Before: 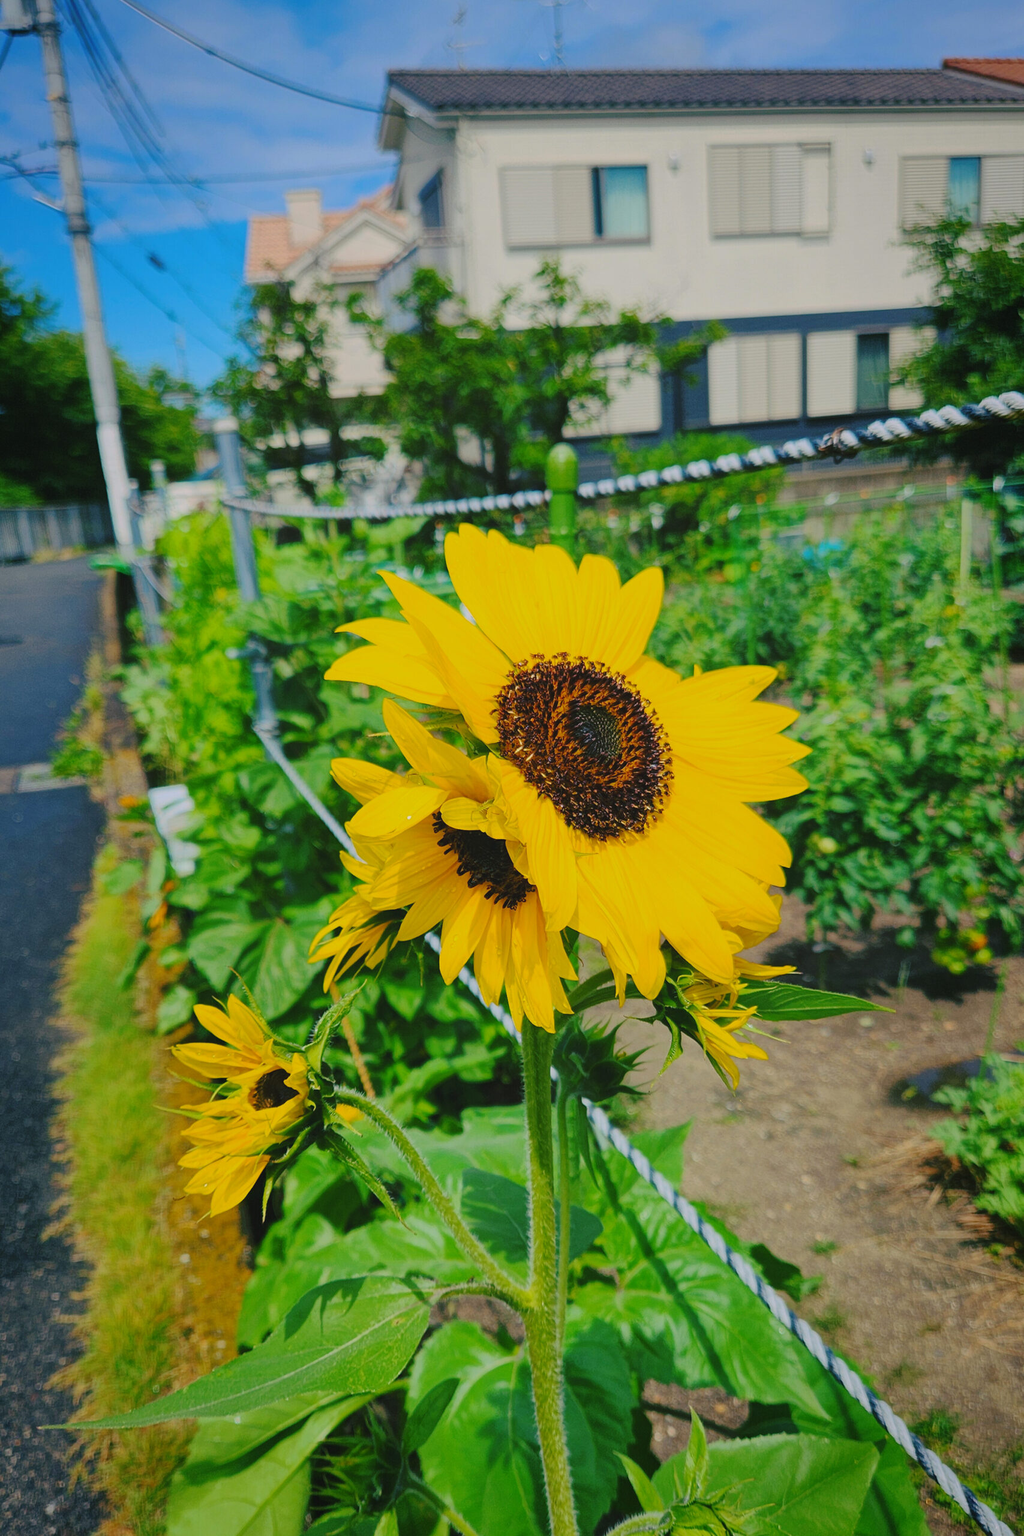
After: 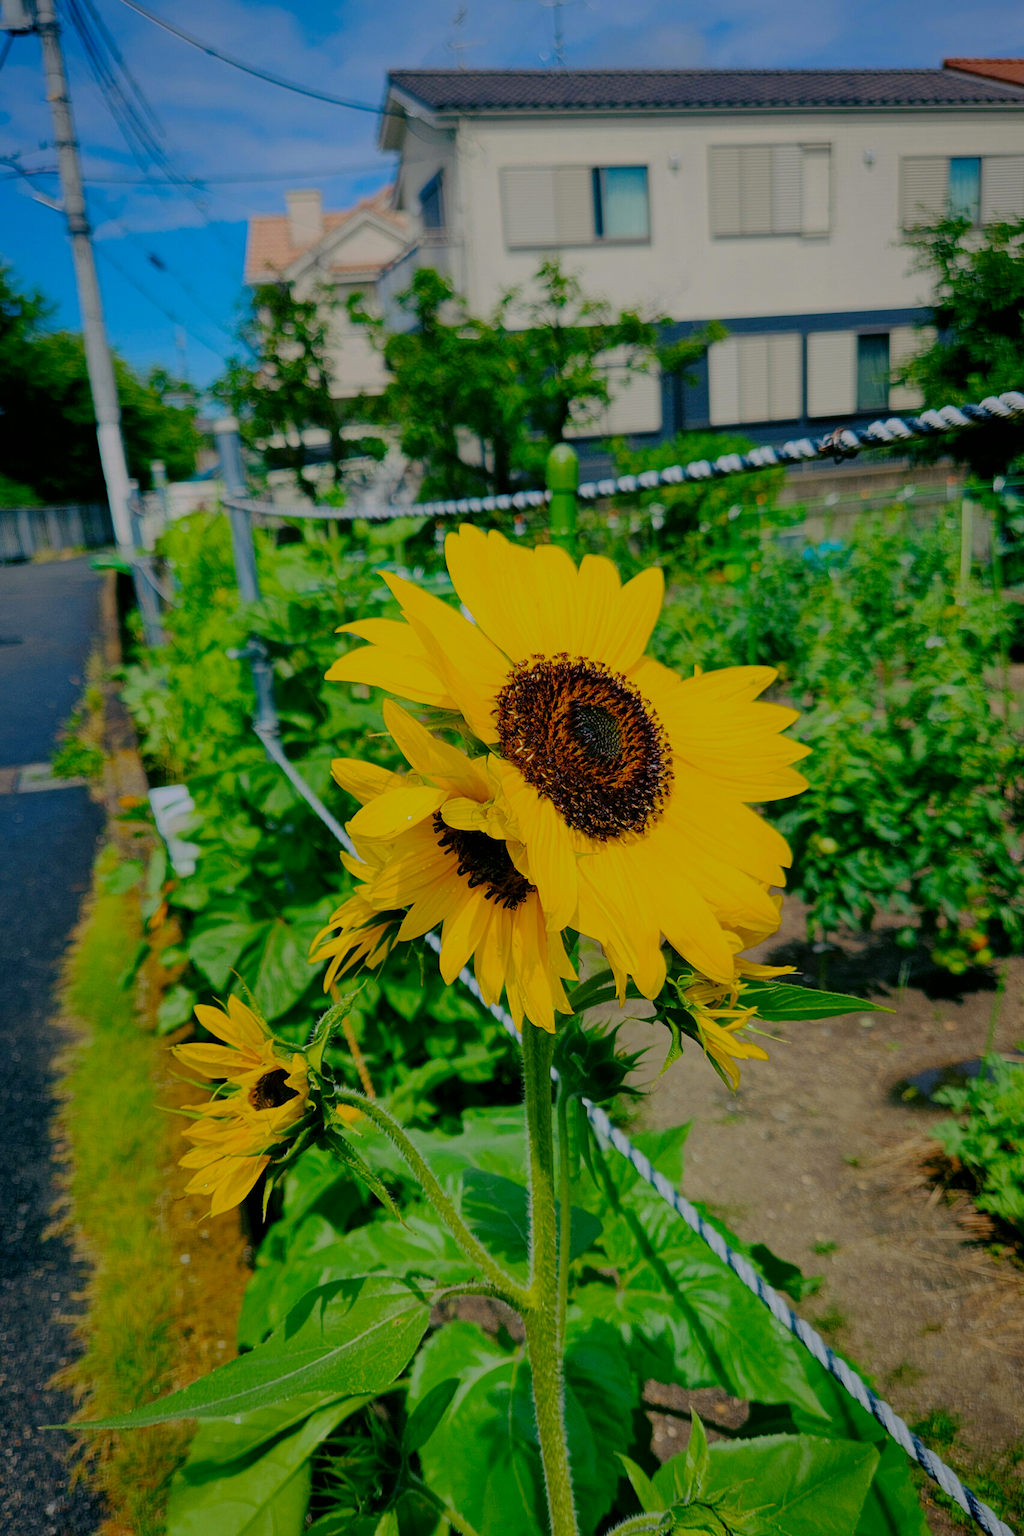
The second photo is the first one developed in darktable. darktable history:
contrast brightness saturation: saturation 0.097
tone equalizer: on, module defaults
exposure: black level correction 0.011, exposure -0.474 EV, compensate exposure bias true, compensate highlight preservation false
